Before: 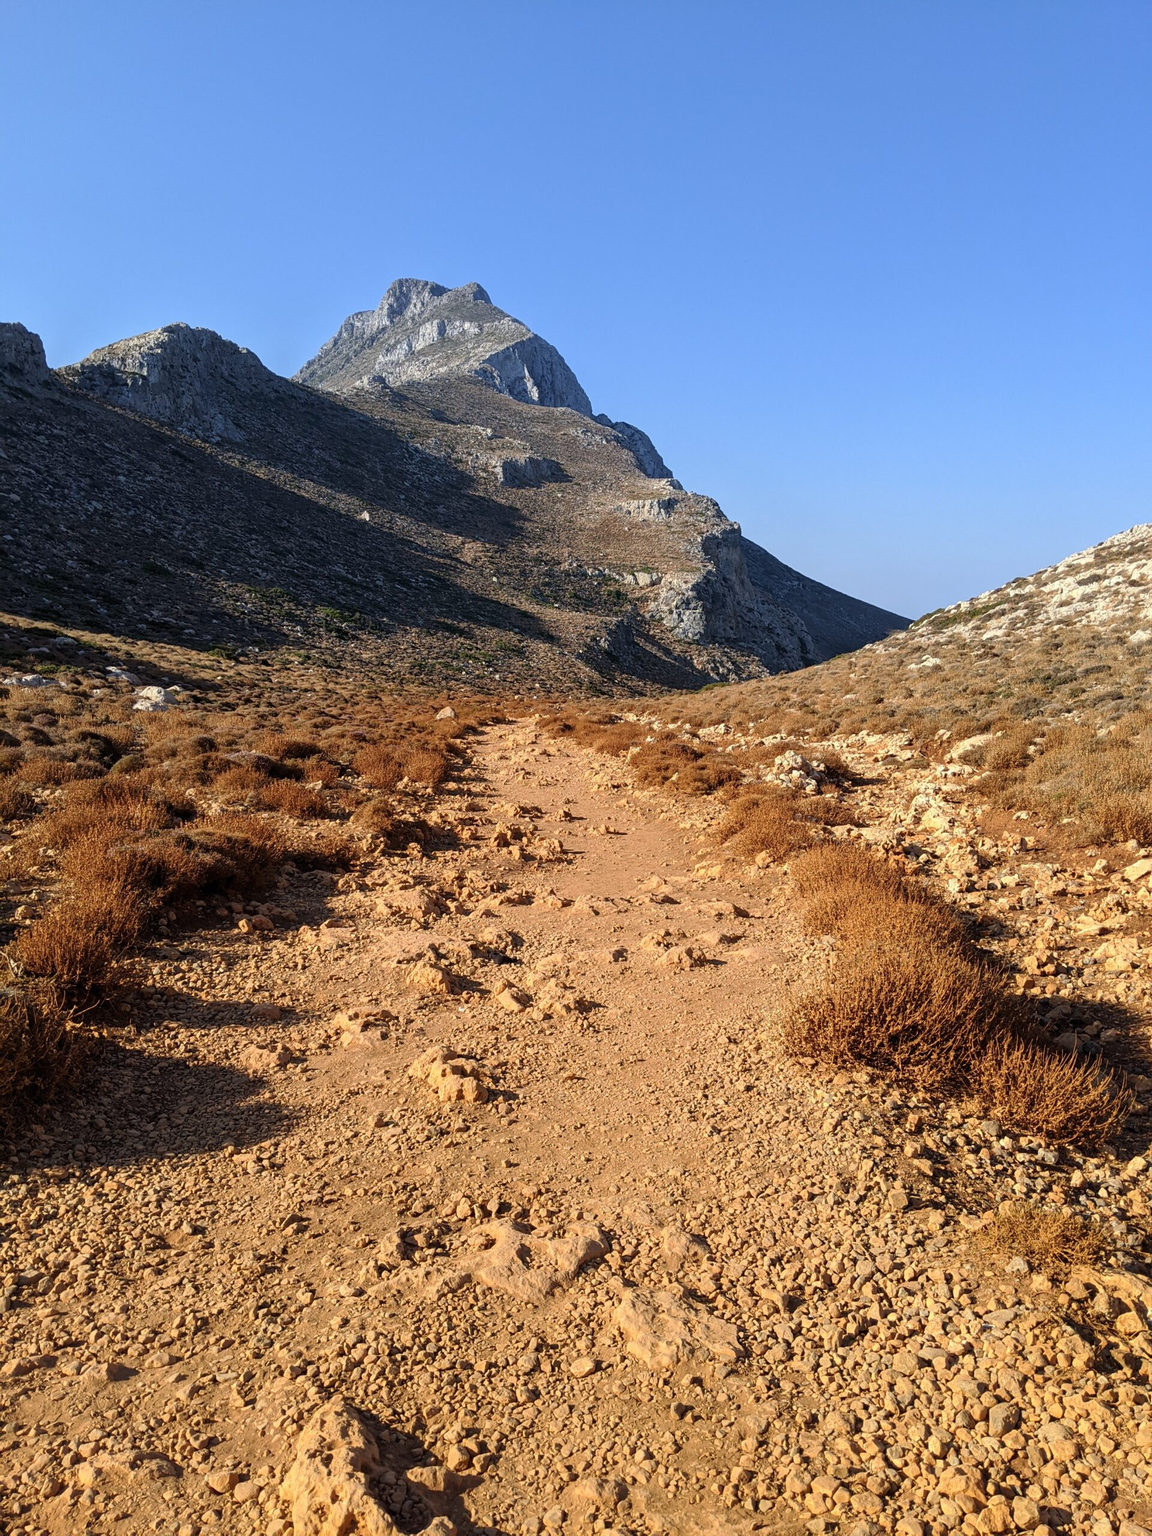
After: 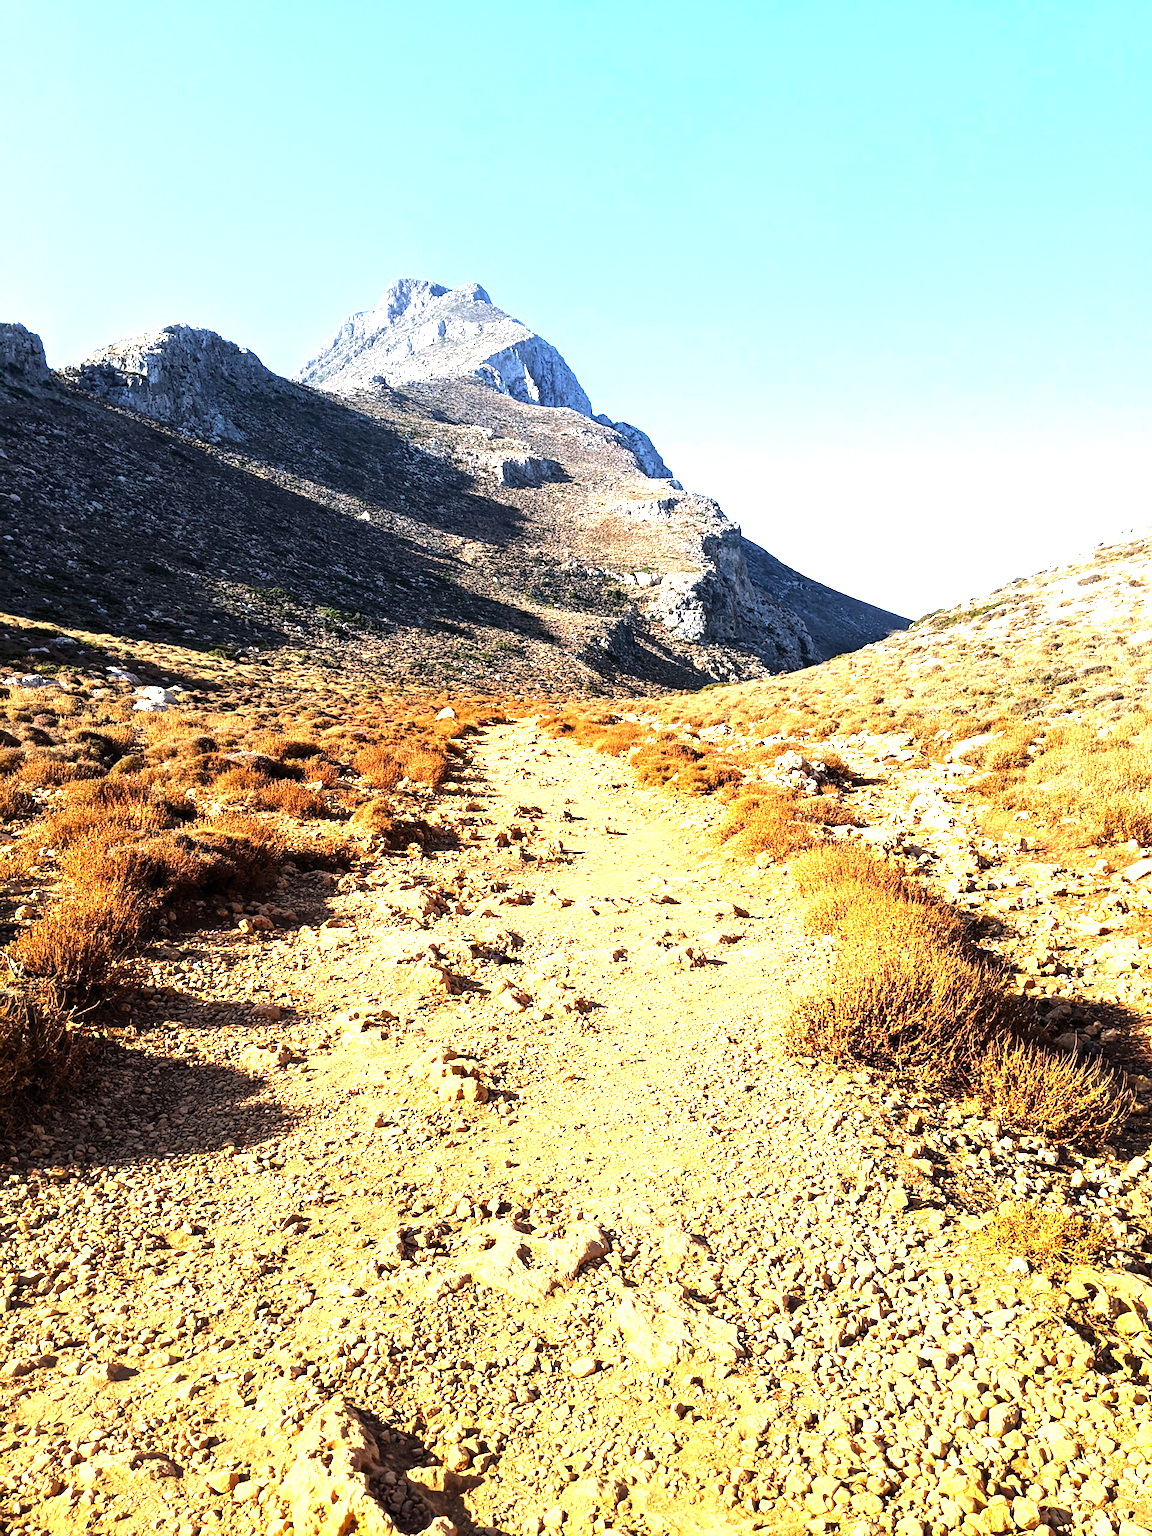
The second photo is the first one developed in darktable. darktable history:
color balance rgb: linear chroma grading › global chroma -16.012%, perceptual saturation grading › global saturation 25.389%, global vibrance 23.377%
exposure: black level correction 0, exposure 1.101 EV, compensate highlight preservation false
tone equalizer: -8 EV -1.07 EV, -7 EV -1.03 EV, -6 EV -0.843 EV, -5 EV -0.611 EV, -3 EV 0.568 EV, -2 EV 0.889 EV, -1 EV 0.986 EV, +0 EV 1.08 EV, edges refinement/feathering 500, mask exposure compensation -1.57 EV, preserve details no
